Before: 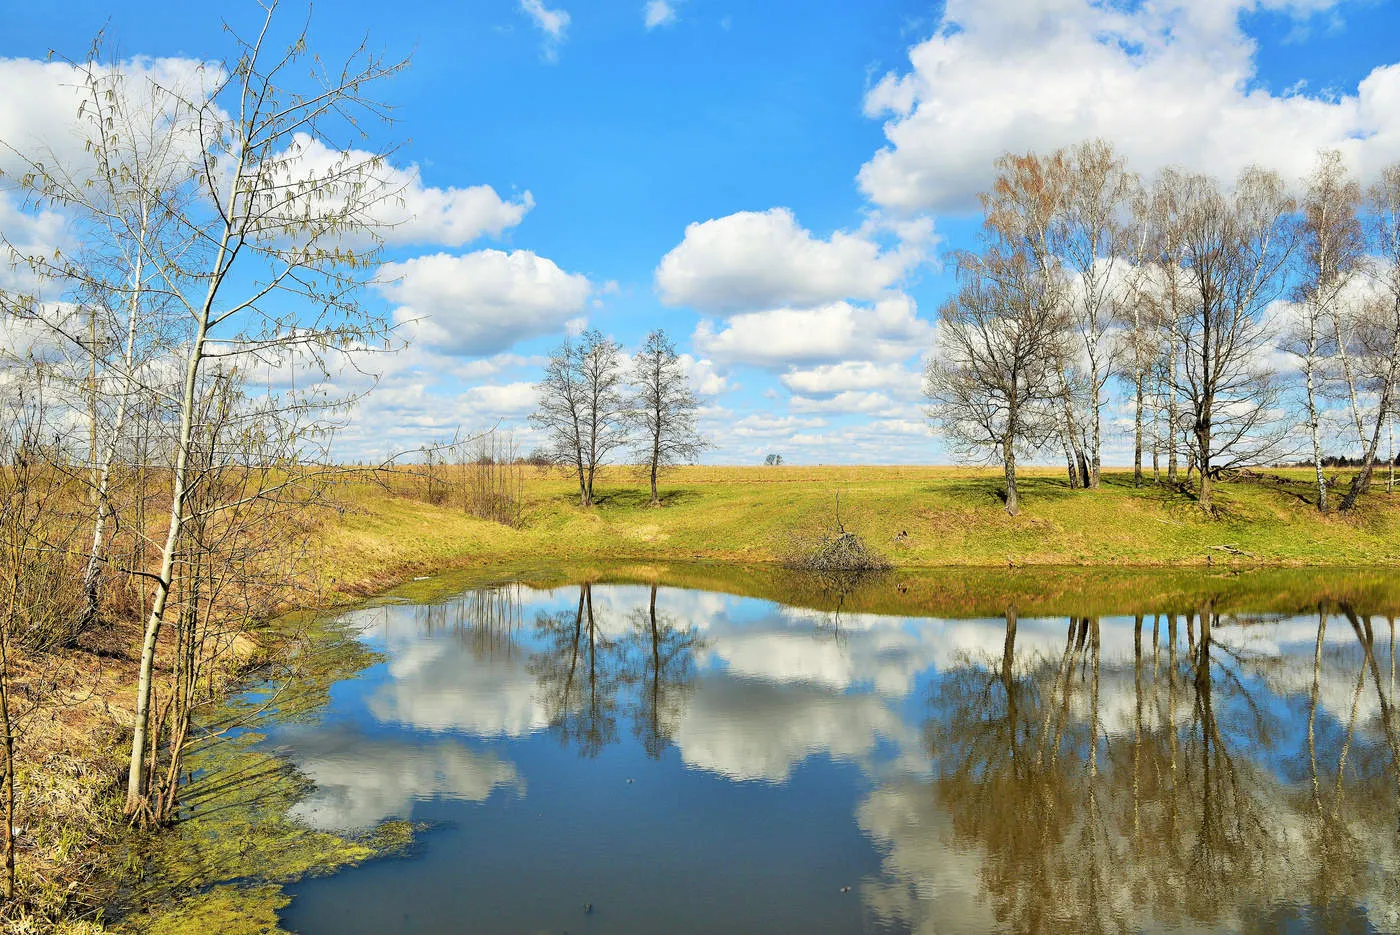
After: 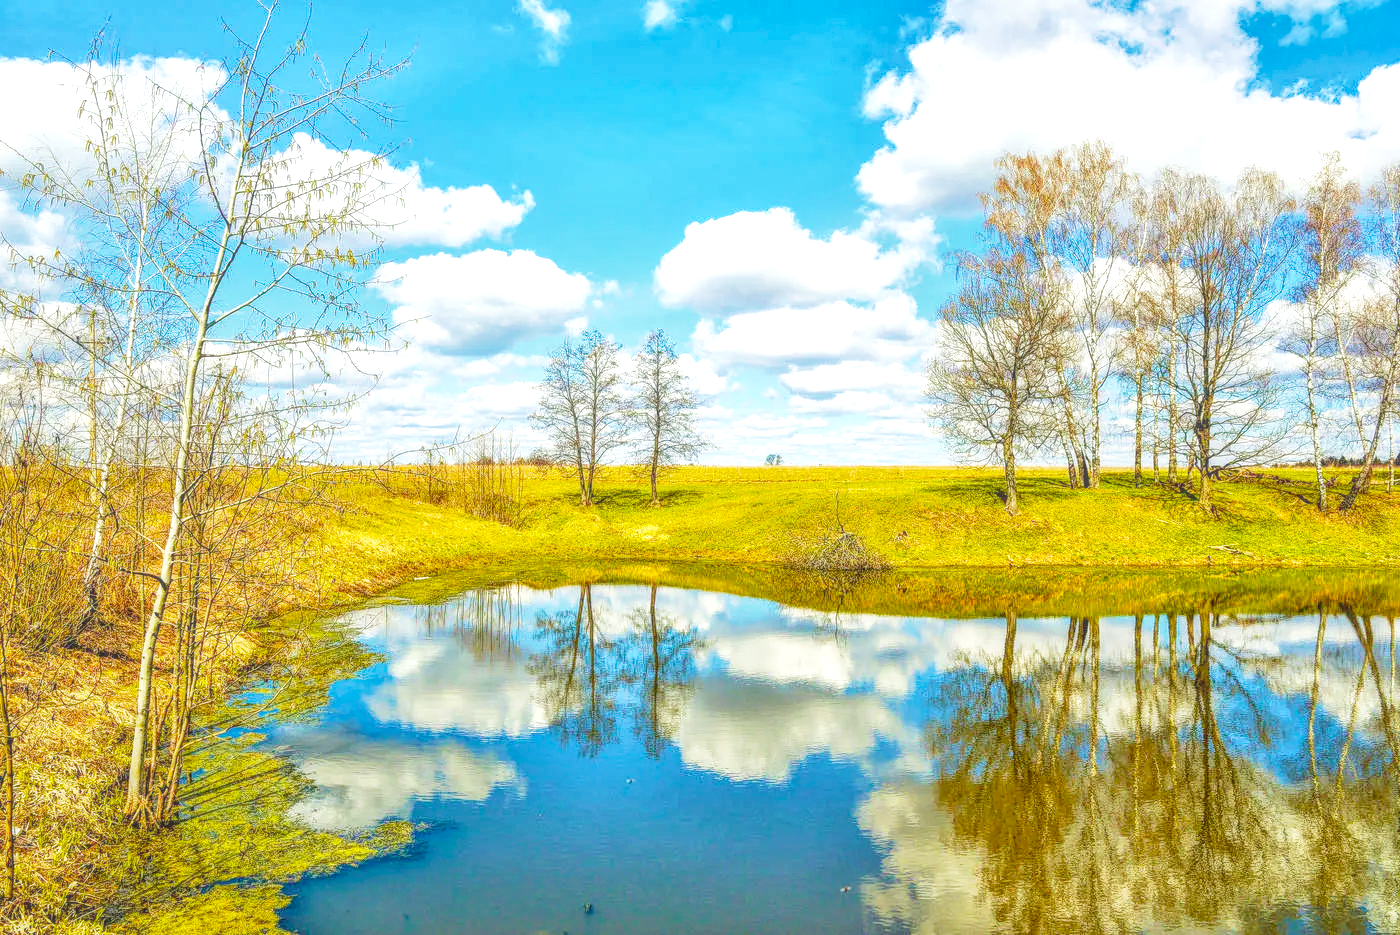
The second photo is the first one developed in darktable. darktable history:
local contrast: highlights 20%, shadows 30%, detail 200%, midtone range 0.2
color balance rgb: perceptual saturation grading › global saturation 25%, global vibrance 20%
velvia: strength 40%
shadows and highlights: shadows 37.27, highlights -28.18, soften with gaussian
base curve: curves: ch0 [(0, 0) (0.008, 0.007) (0.022, 0.029) (0.048, 0.089) (0.092, 0.197) (0.191, 0.399) (0.275, 0.534) (0.357, 0.65) (0.477, 0.78) (0.542, 0.833) (0.799, 0.973) (1, 1)], preserve colors none
contrast equalizer: octaves 7, y [[0.6 ×6], [0.55 ×6], [0 ×6], [0 ×6], [0 ×6]], mix -0.2
